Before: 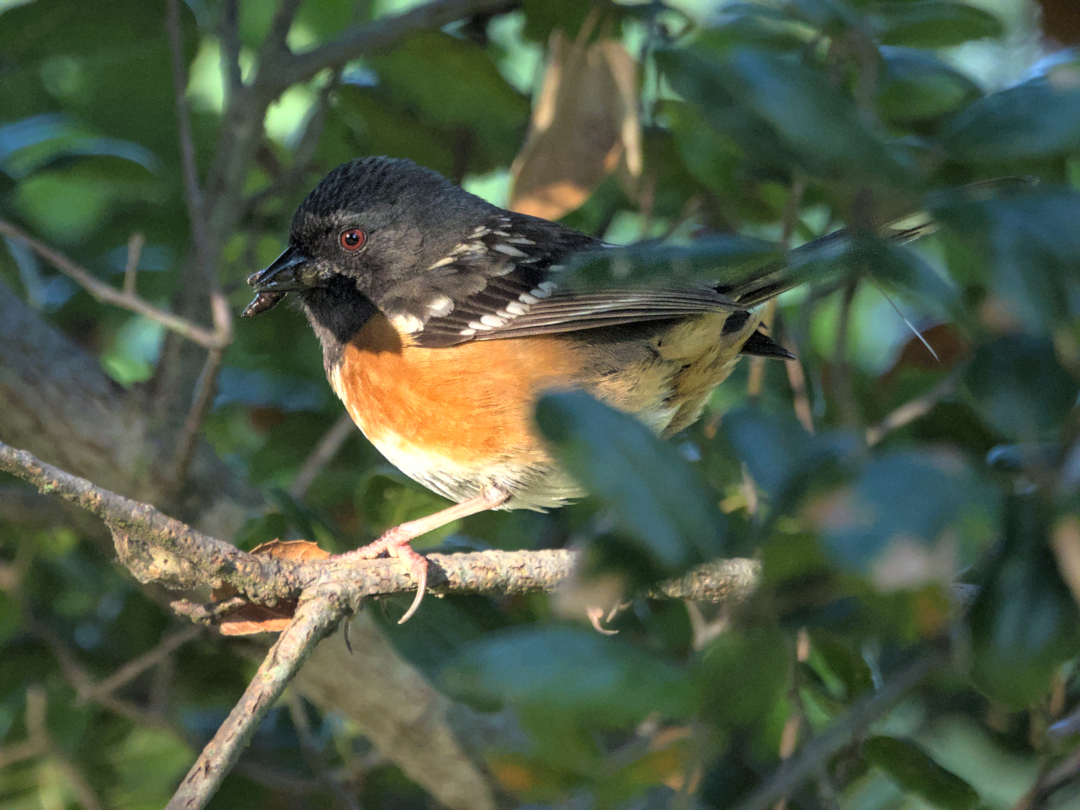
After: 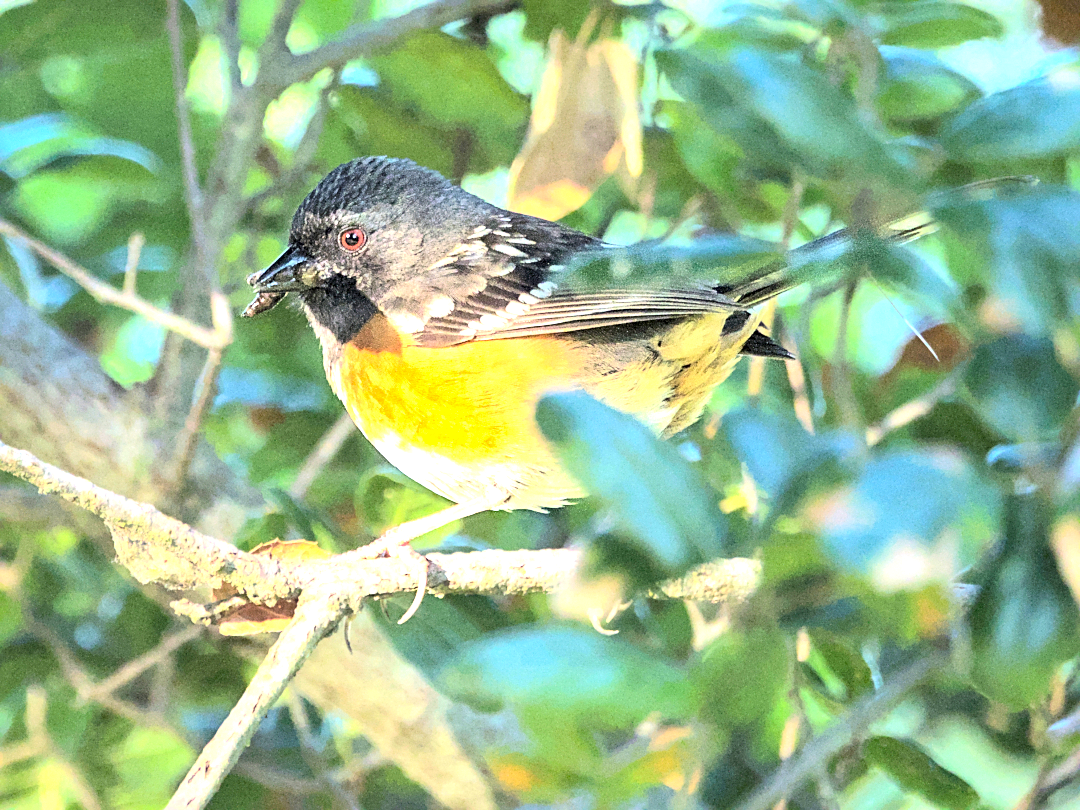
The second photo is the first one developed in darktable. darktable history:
contrast brightness saturation: contrast 0.202, brightness 0.158, saturation 0.218
sharpen: on, module defaults
exposure: exposure 2.008 EV, compensate highlight preservation false
